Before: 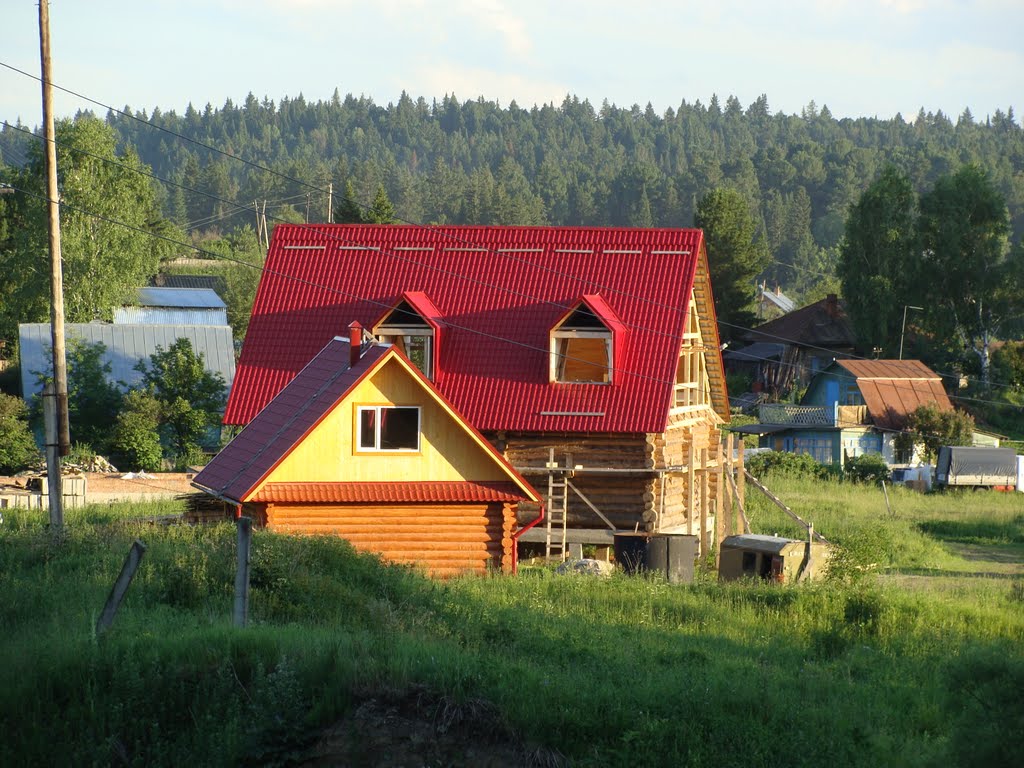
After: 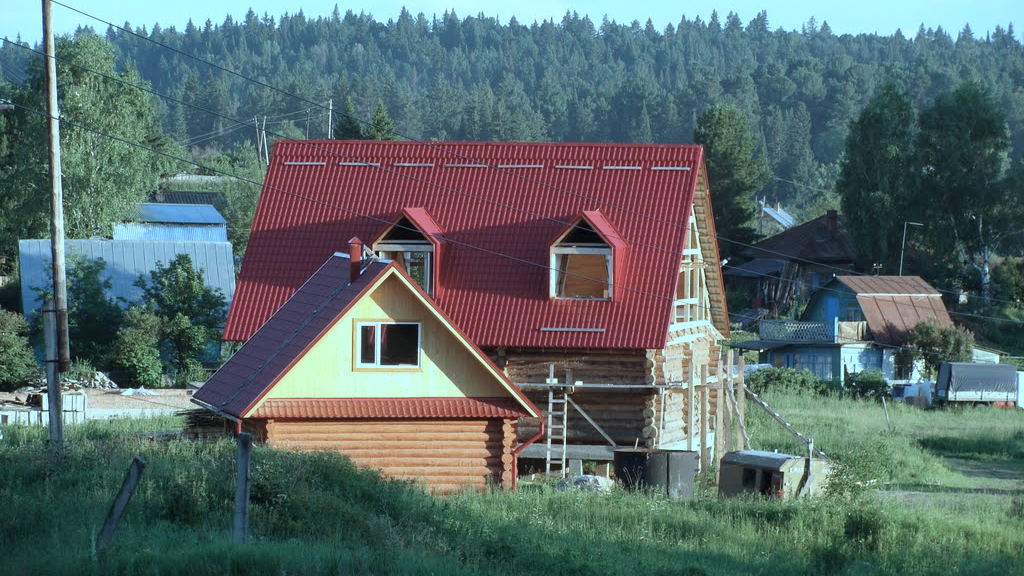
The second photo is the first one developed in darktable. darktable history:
crop: top 11.034%, bottom 13.945%
color correction: highlights a* -12.64, highlights b* -17.8, saturation 0.695
color calibration: illuminant custom, x 0.389, y 0.387, temperature 3832.18 K
